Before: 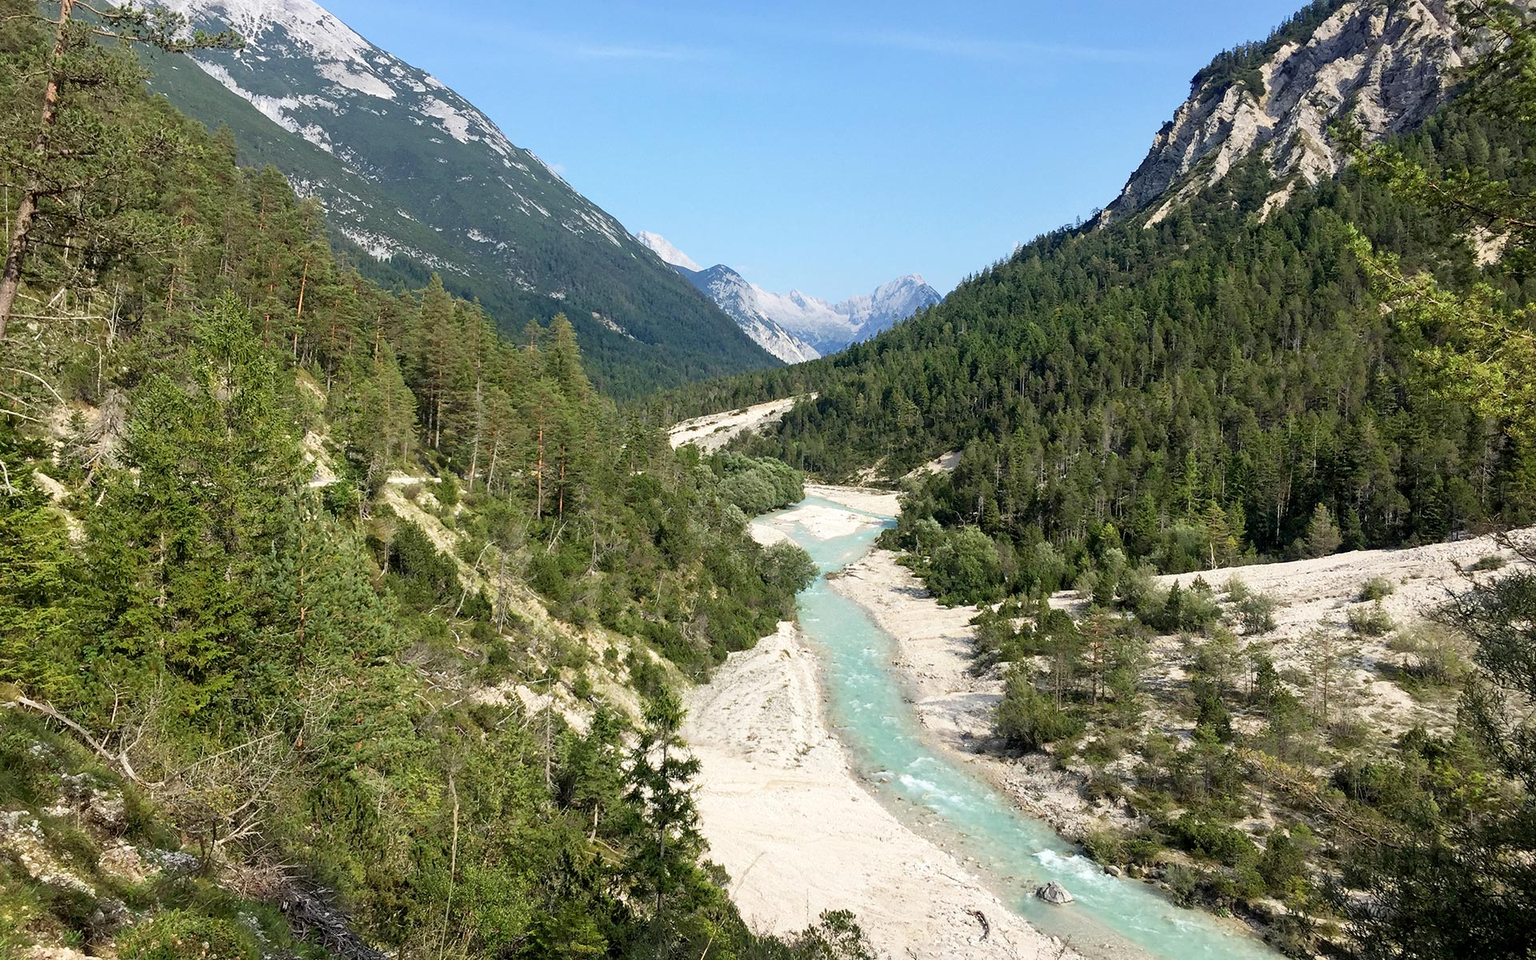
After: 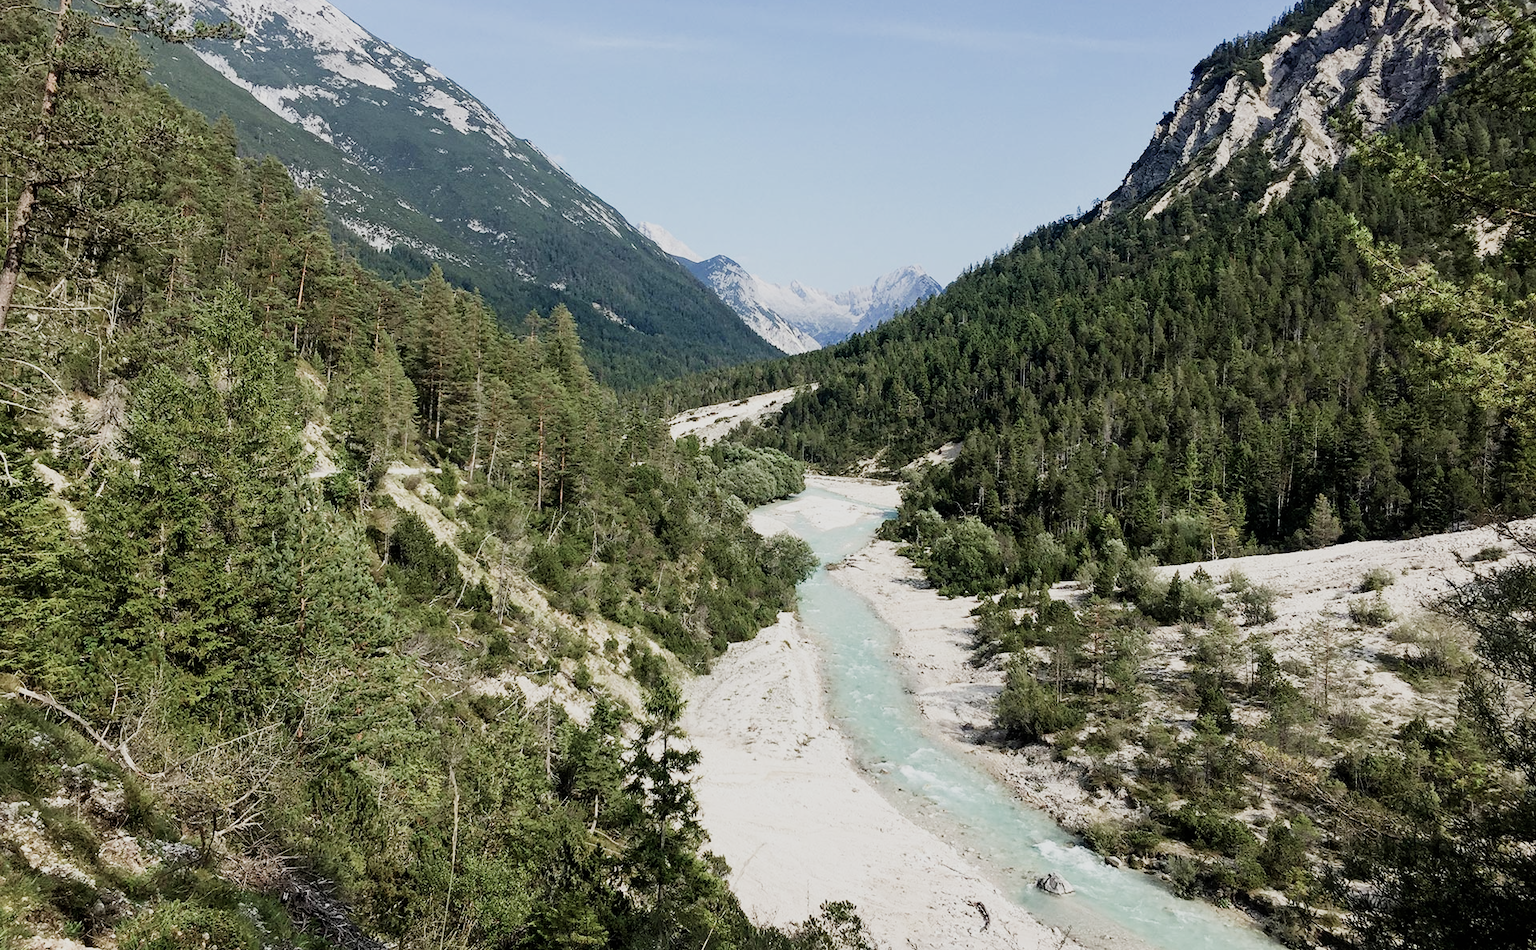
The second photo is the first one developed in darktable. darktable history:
sigmoid: on, module defaults
color balance: input saturation 100.43%, contrast fulcrum 14.22%, output saturation 70.41%
crop: top 1.049%, right 0.001%
